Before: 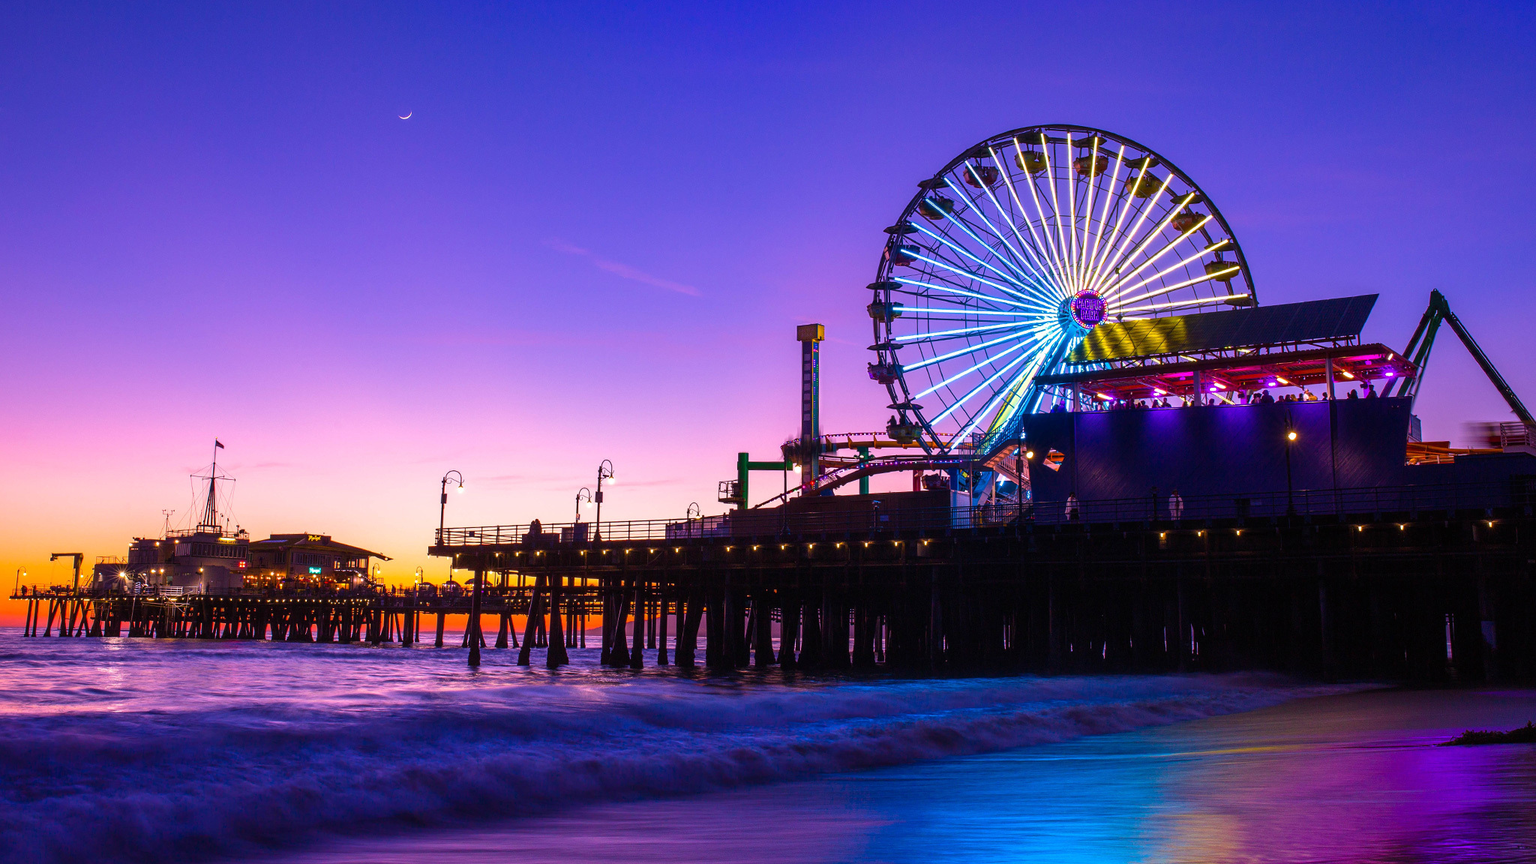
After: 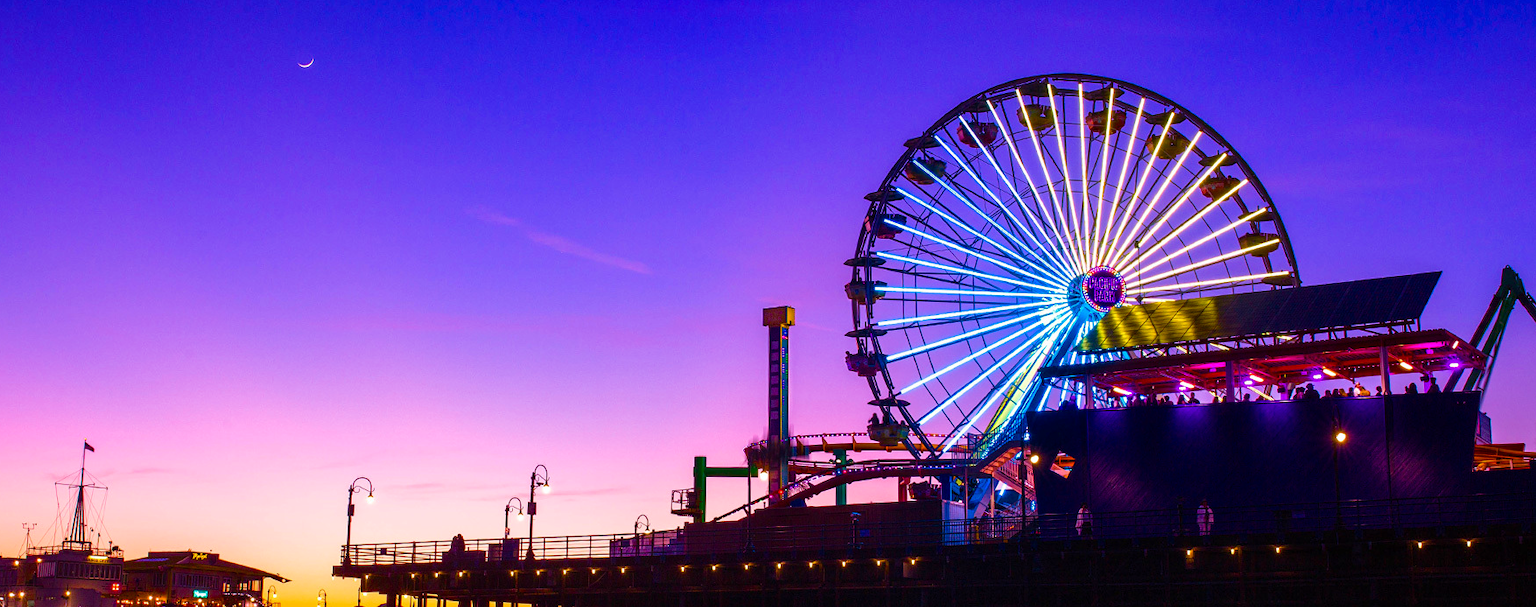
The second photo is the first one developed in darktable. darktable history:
crop and rotate: left 9.358%, top 7.141%, right 4.921%, bottom 32.599%
color balance rgb: shadows lift › chroma 2.013%, shadows lift › hue 47.96°, perceptual saturation grading › global saturation 20%, perceptual saturation grading › highlights -25.366%, perceptual saturation grading › shadows 49.612%, global vibrance 14.453%
velvia: on, module defaults
